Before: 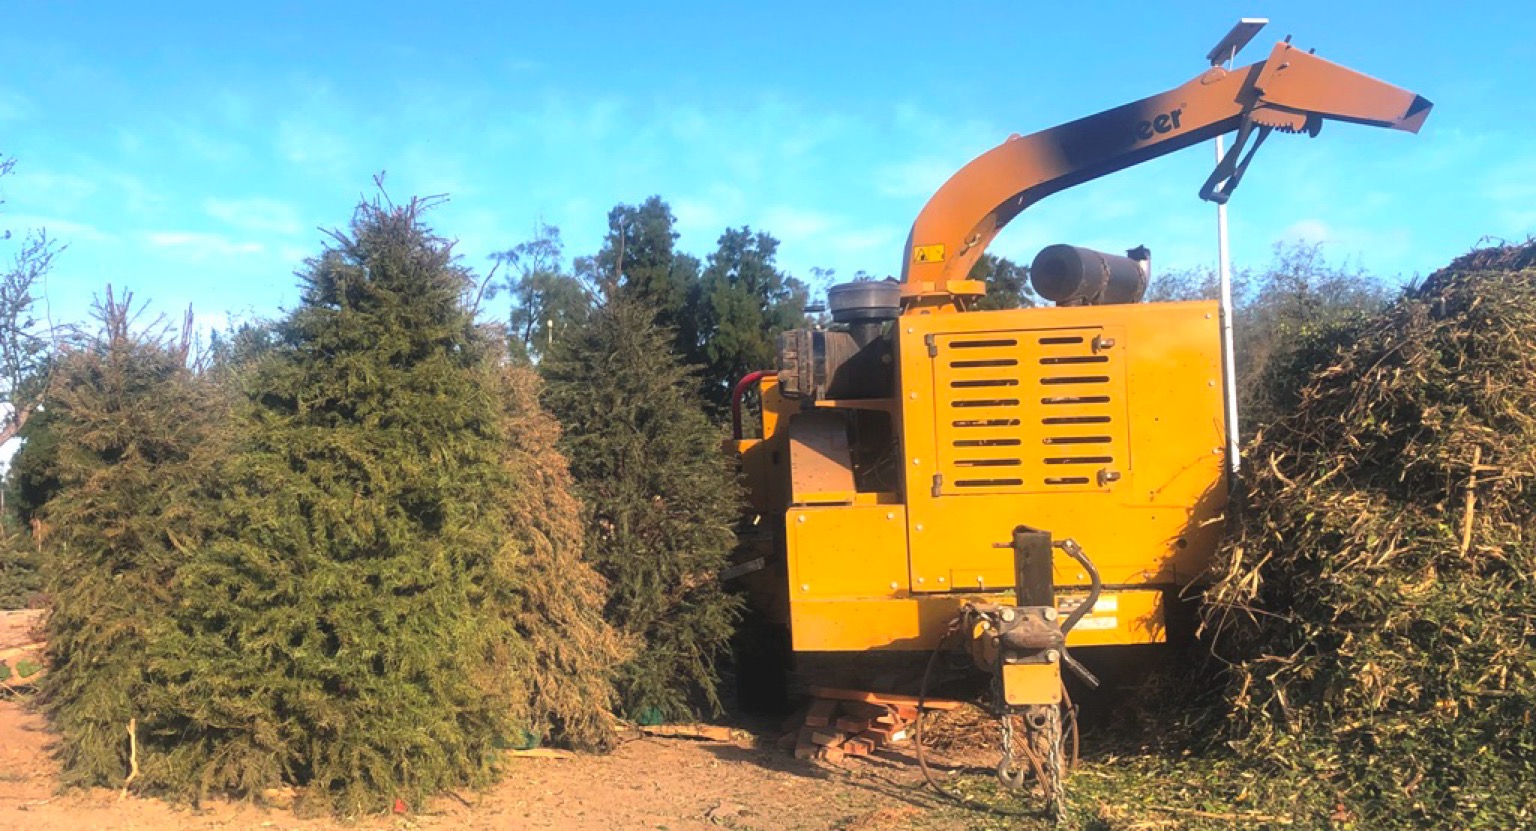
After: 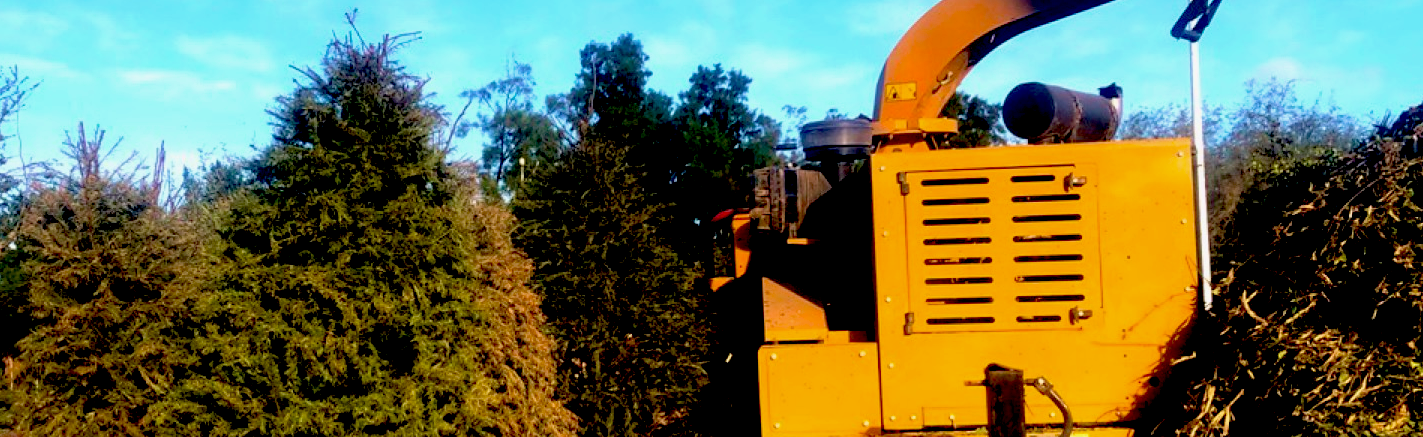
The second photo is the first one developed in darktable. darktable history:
exposure: black level correction 0.099, exposure -0.092 EV, compensate highlight preservation false
crop: left 1.83%, top 19.54%, right 5.503%, bottom 27.855%
color calibration: illuminant same as pipeline (D50), adaptation XYZ, x 0.347, y 0.357, temperature 5013.43 K
velvia: strength 45.3%
